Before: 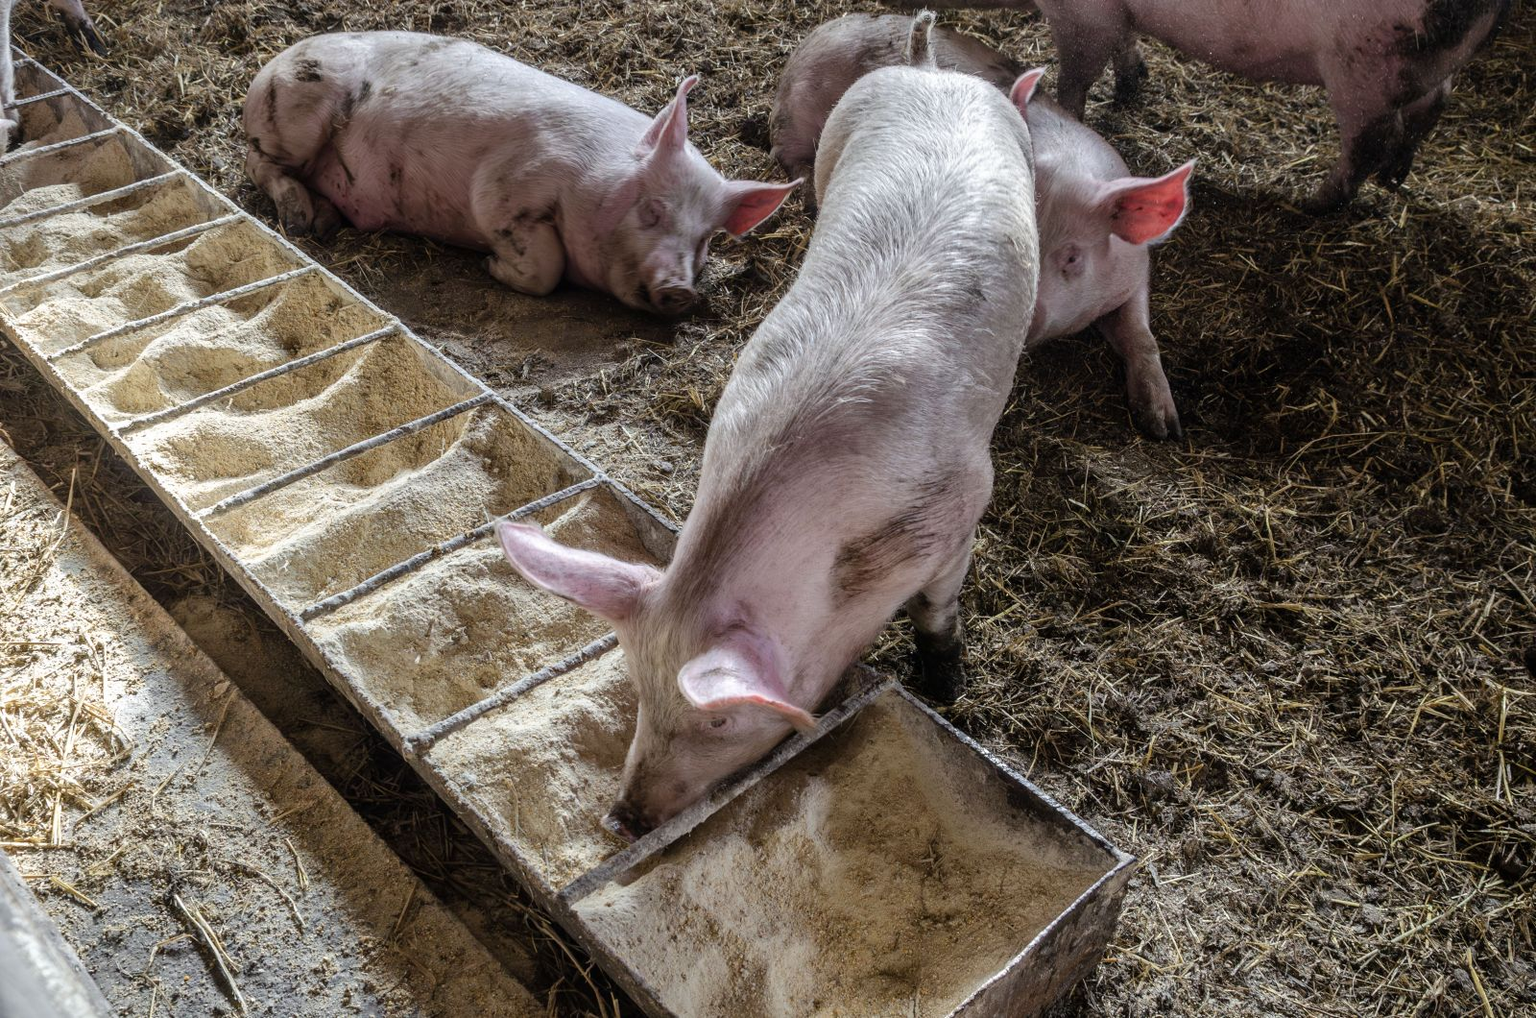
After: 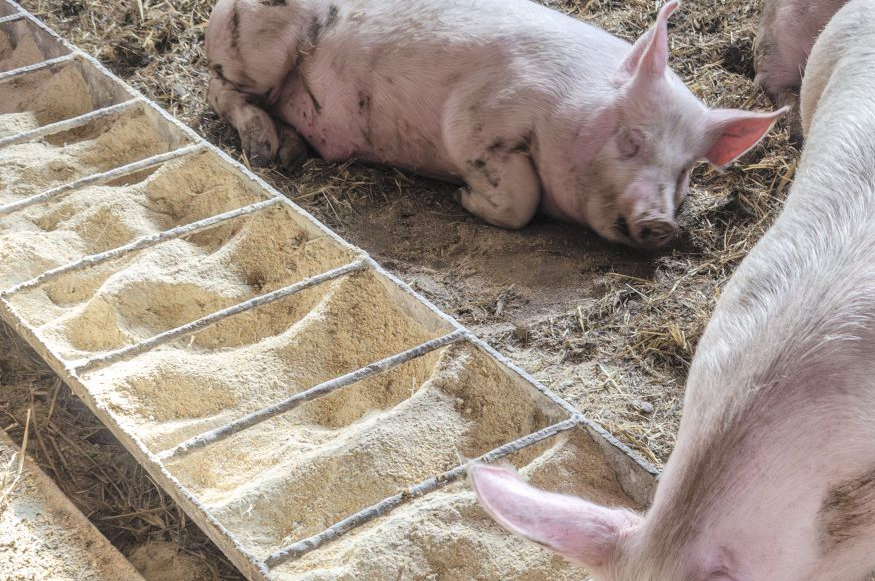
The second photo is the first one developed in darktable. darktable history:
crop and rotate: left 3.047%, top 7.509%, right 42.236%, bottom 37.598%
contrast brightness saturation: brightness 0.28
